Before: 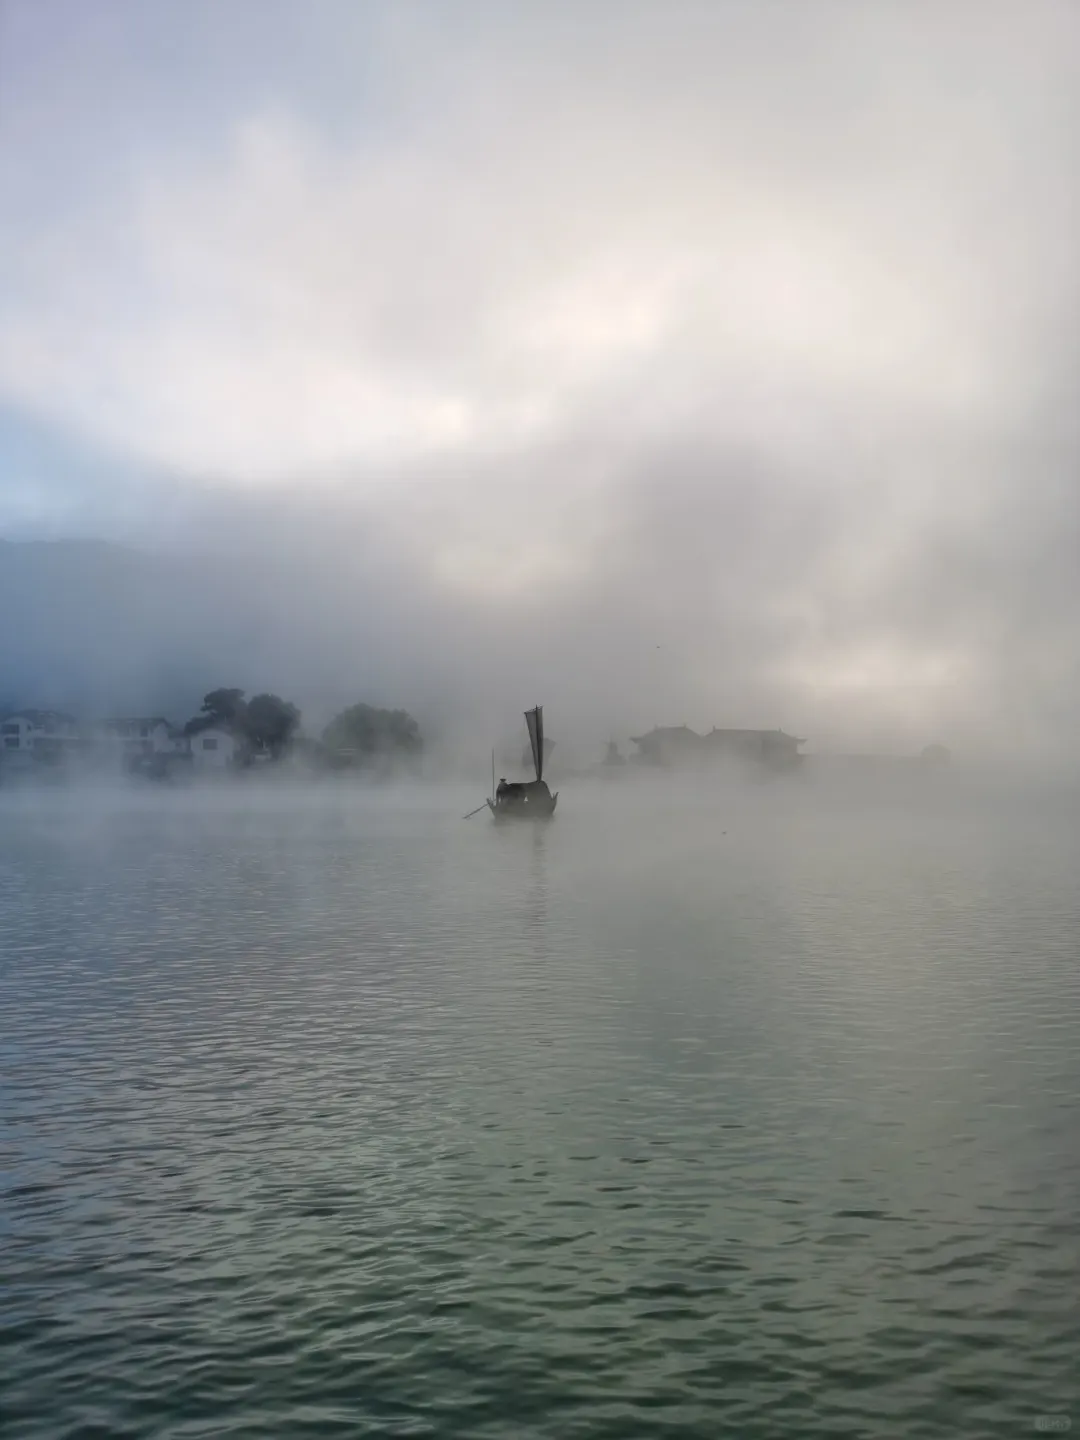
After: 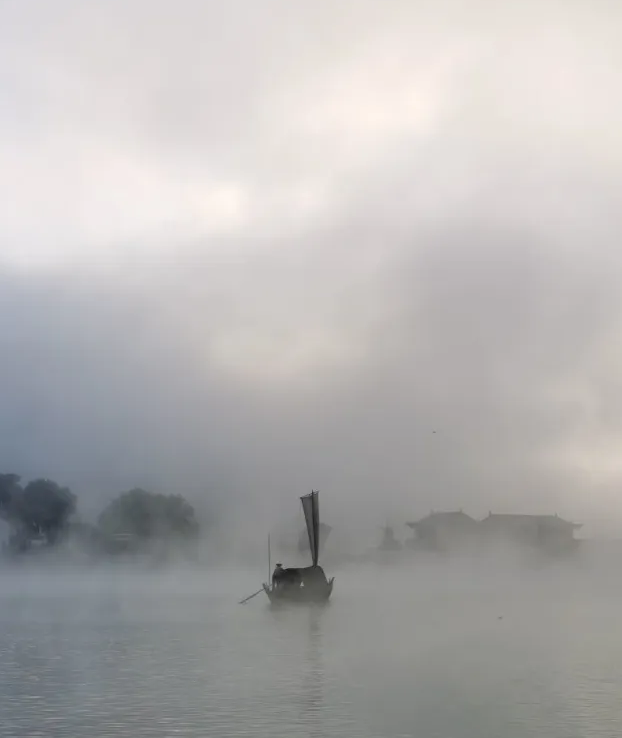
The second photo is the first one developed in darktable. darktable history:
crop: left 20.766%, top 14.975%, right 21.585%, bottom 33.723%
